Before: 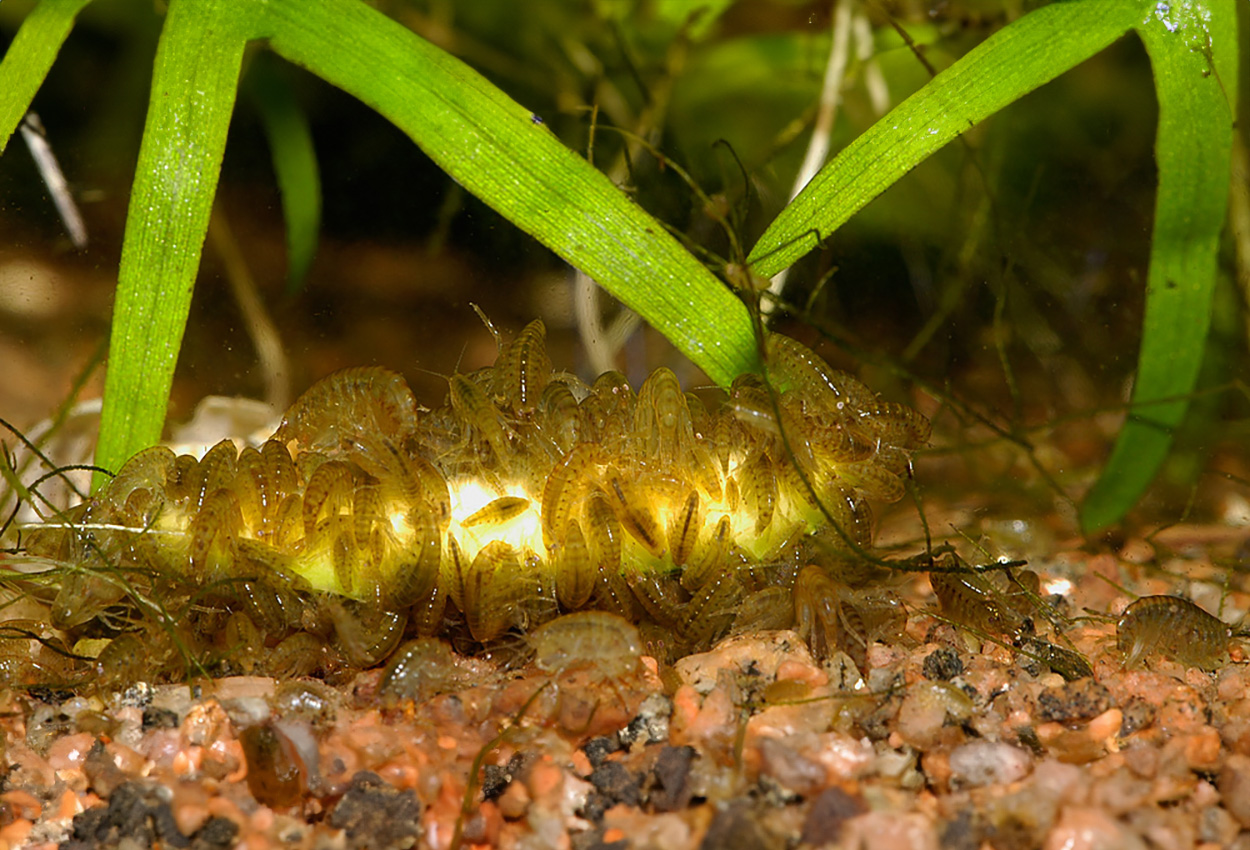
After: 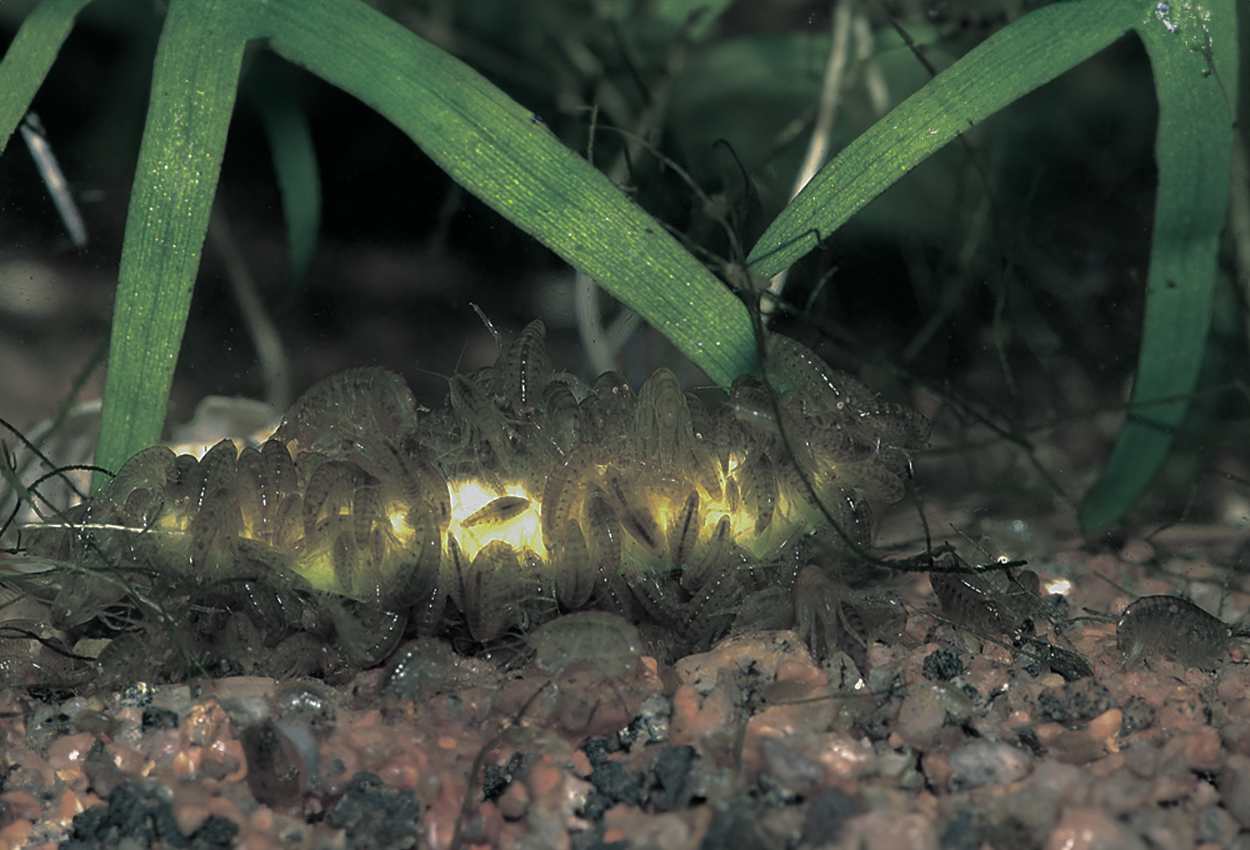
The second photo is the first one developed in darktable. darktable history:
split-toning: shadows › hue 205.2°, shadows › saturation 0.43, highlights › hue 54°, highlights › saturation 0.54
base curve: curves: ch0 [(0, 0) (0.826, 0.587) (1, 1)]
